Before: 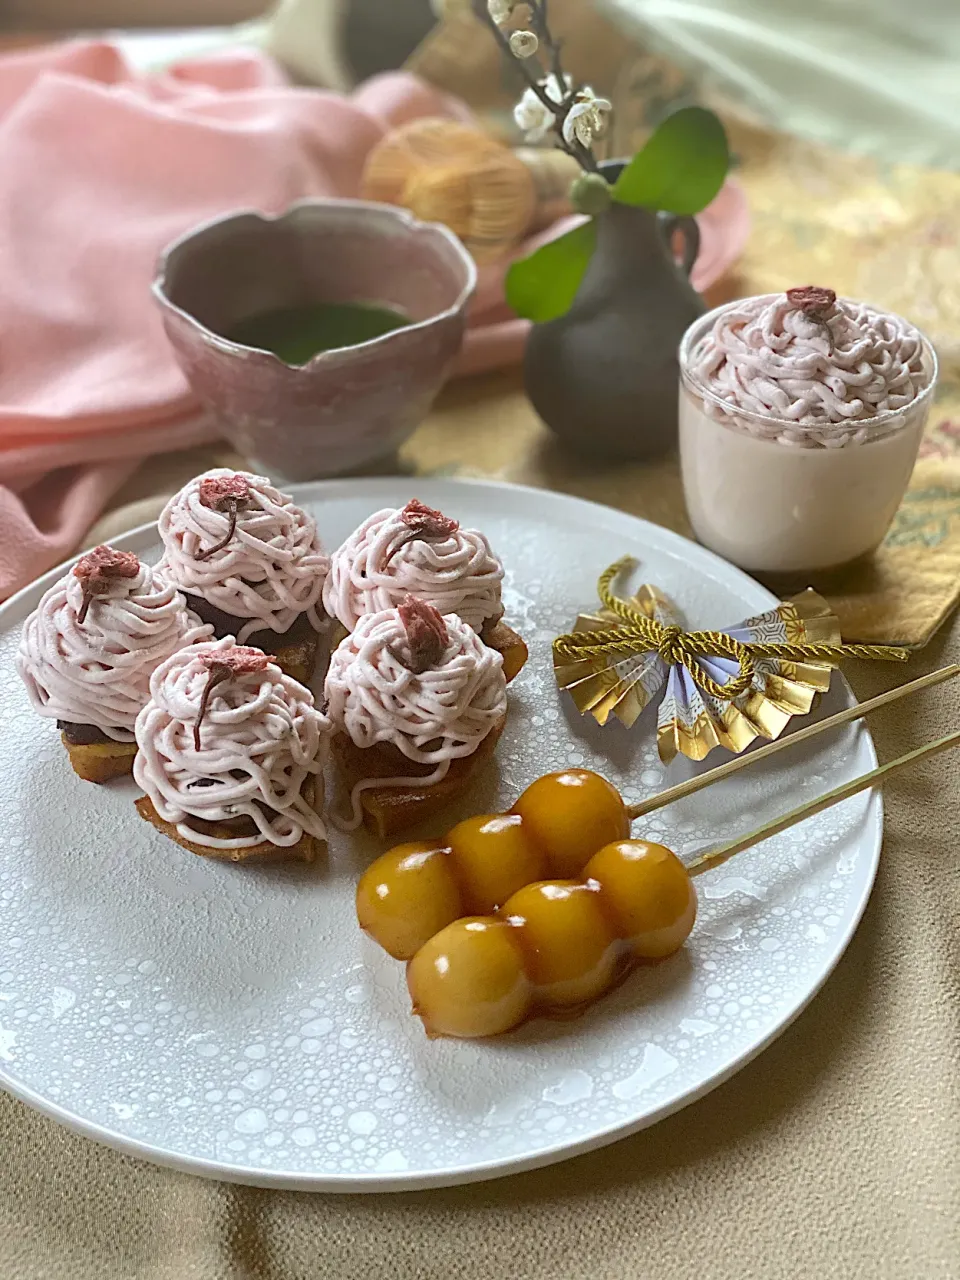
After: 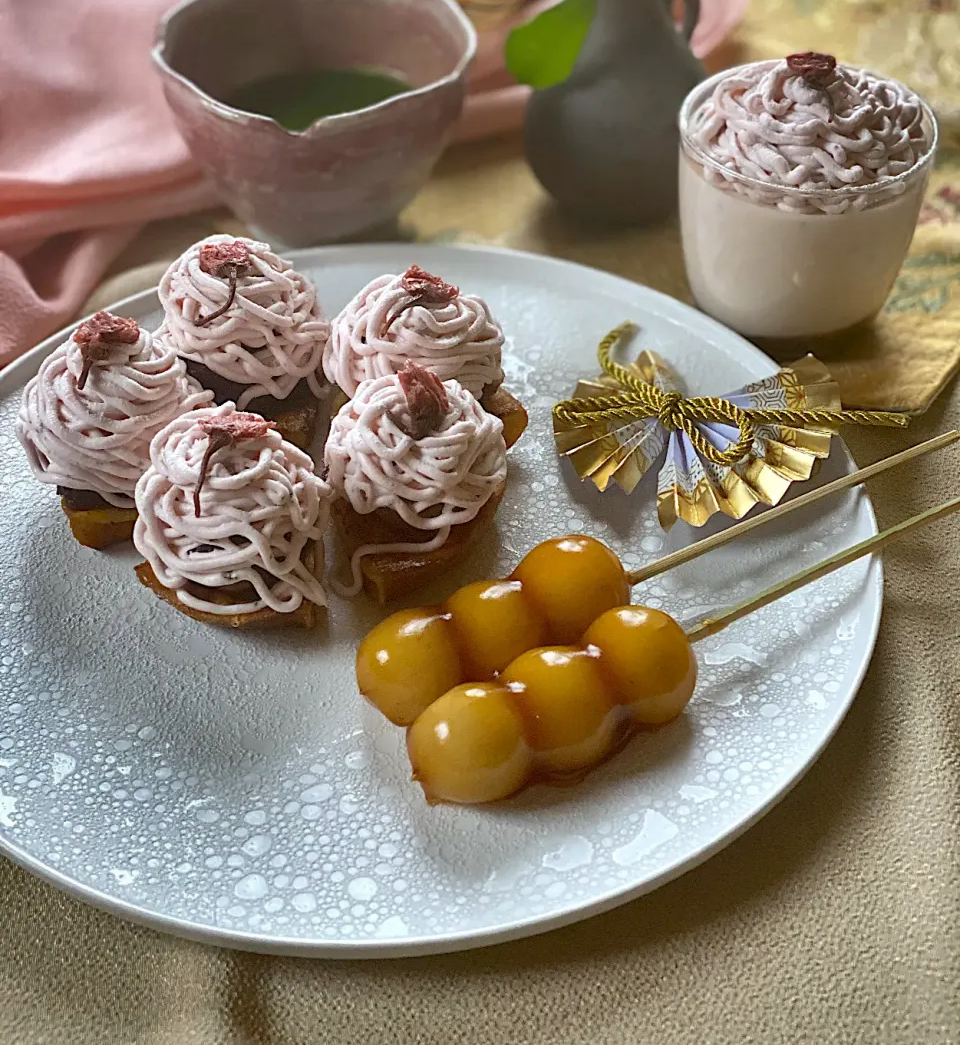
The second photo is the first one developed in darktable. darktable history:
crop and rotate: top 18.347%
shadows and highlights: shadows 20.82, highlights -81.44, soften with gaussian
